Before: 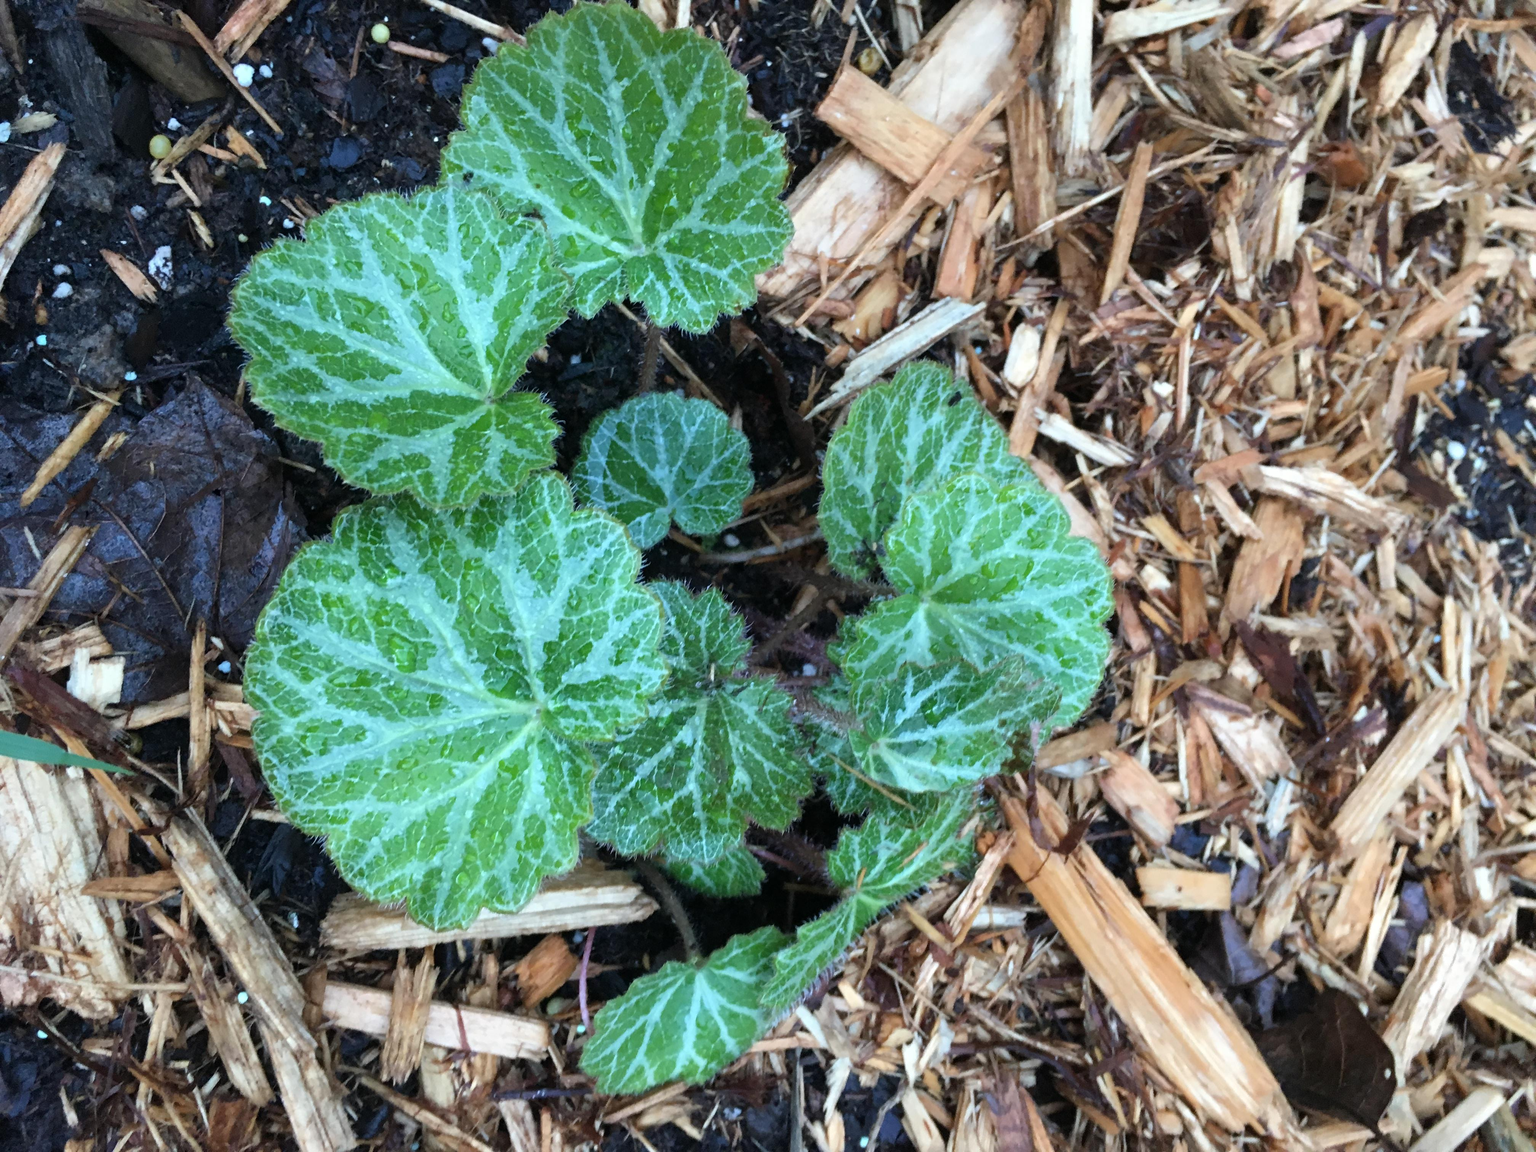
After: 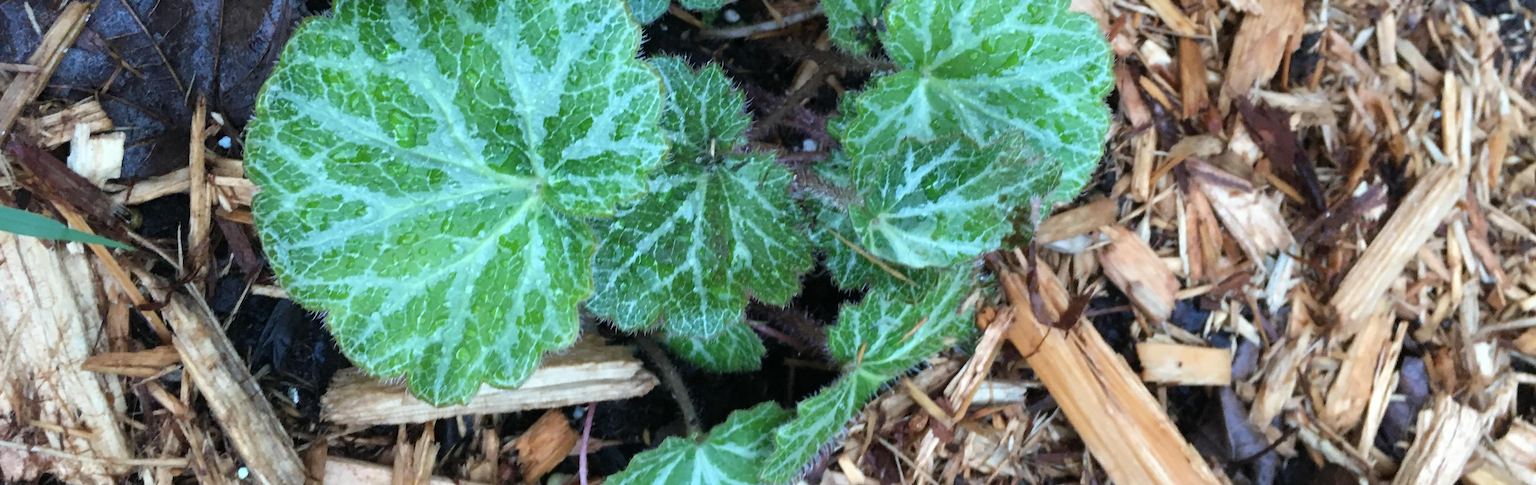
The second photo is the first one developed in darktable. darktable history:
crop: top 45.57%, bottom 12.276%
